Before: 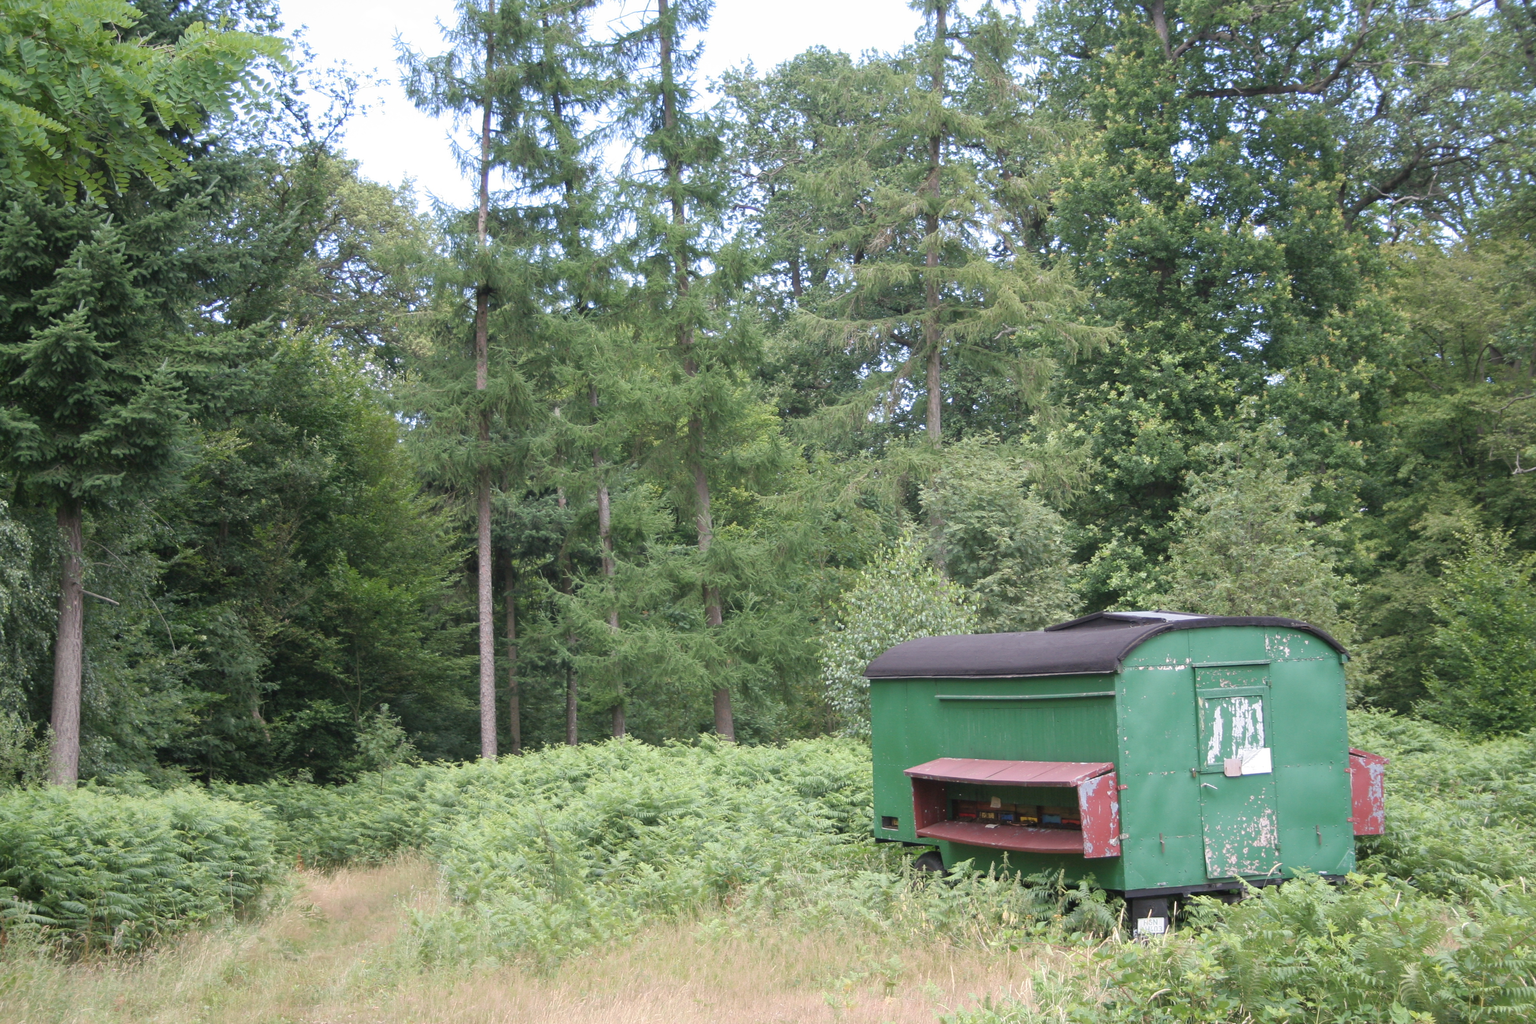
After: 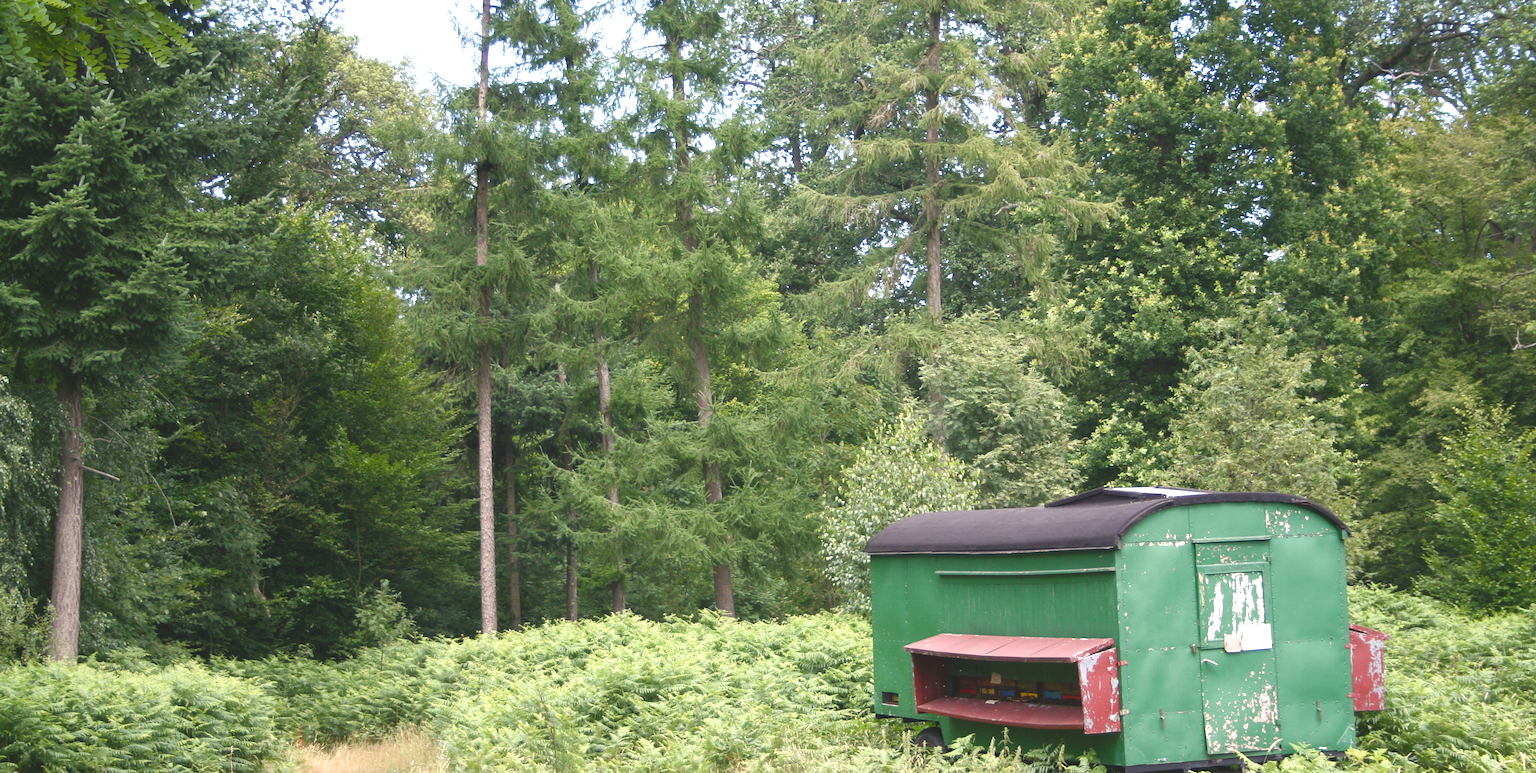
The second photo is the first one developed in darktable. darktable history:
crop and rotate: top 12.184%, bottom 12.269%
color balance rgb: highlights gain › chroma 2.978%, highlights gain › hue 76.44°, global offset › luminance 1.532%, perceptual saturation grading › global saturation 20%, perceptual saturation grading › highlights -24.894%, perceptual saturation grading › shadows 49.848%, perceptual brilliance grading › highlights 15.853%, perceptual brilliance grading › shadows -13.697%
